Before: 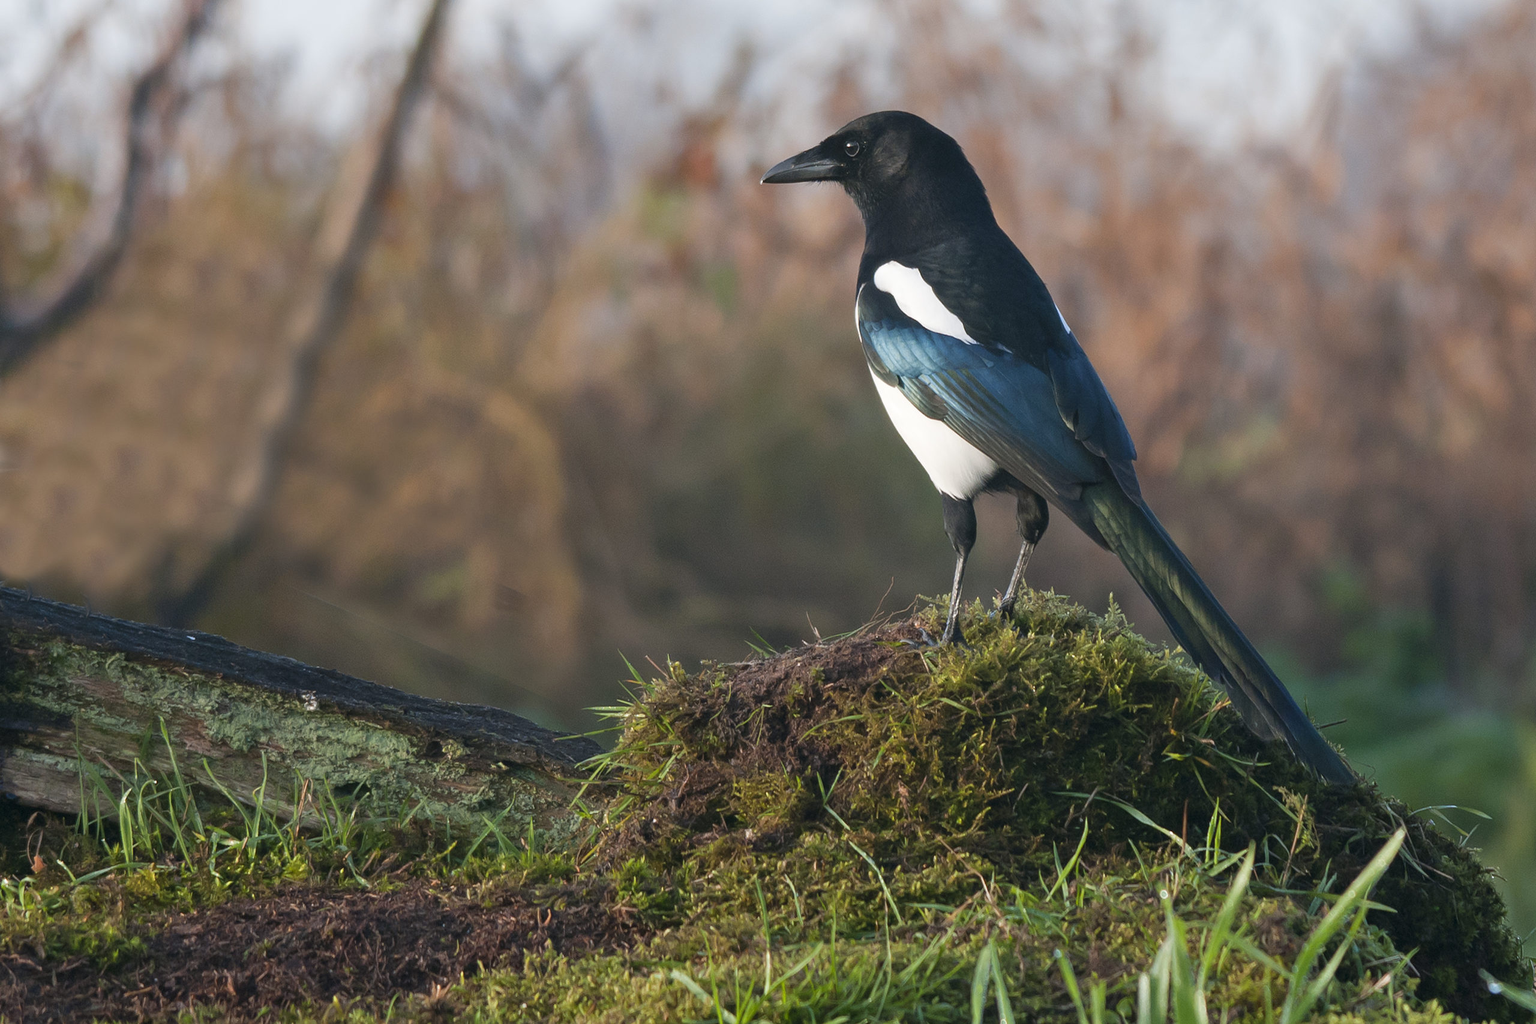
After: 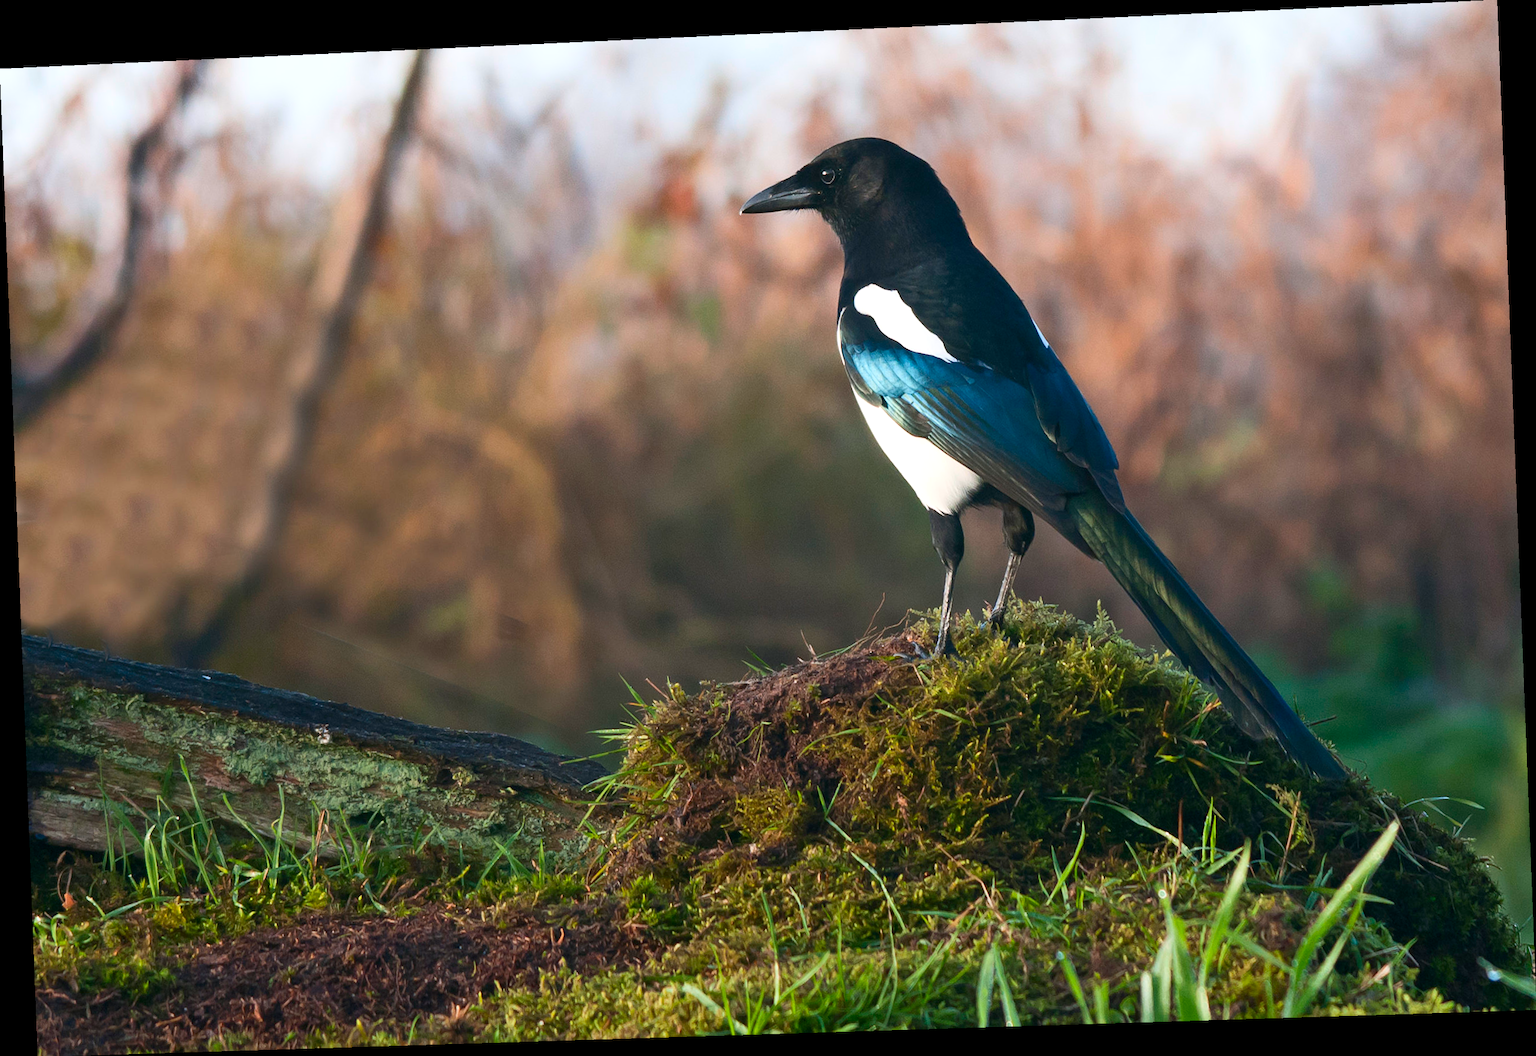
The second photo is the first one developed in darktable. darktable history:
rotate and perspective: rotation -2.22°, lens shift (horizontal) -0.022, automatic cropping off
tone equalizer: -8 EV -0.001 EV, -7 EV 0.001 EV, -6 EV -0.002 EV, -5 EV -0.003 EV, -4 EV -0.062 EV, -3 EV -0.222 EV, -2 EV -0.267 EV, -1 EV 0.105 EV, +0 EV 0.303 EV
contrast brightness saturation: contrast 0.23, brightness 0.1, saturation 0.29
